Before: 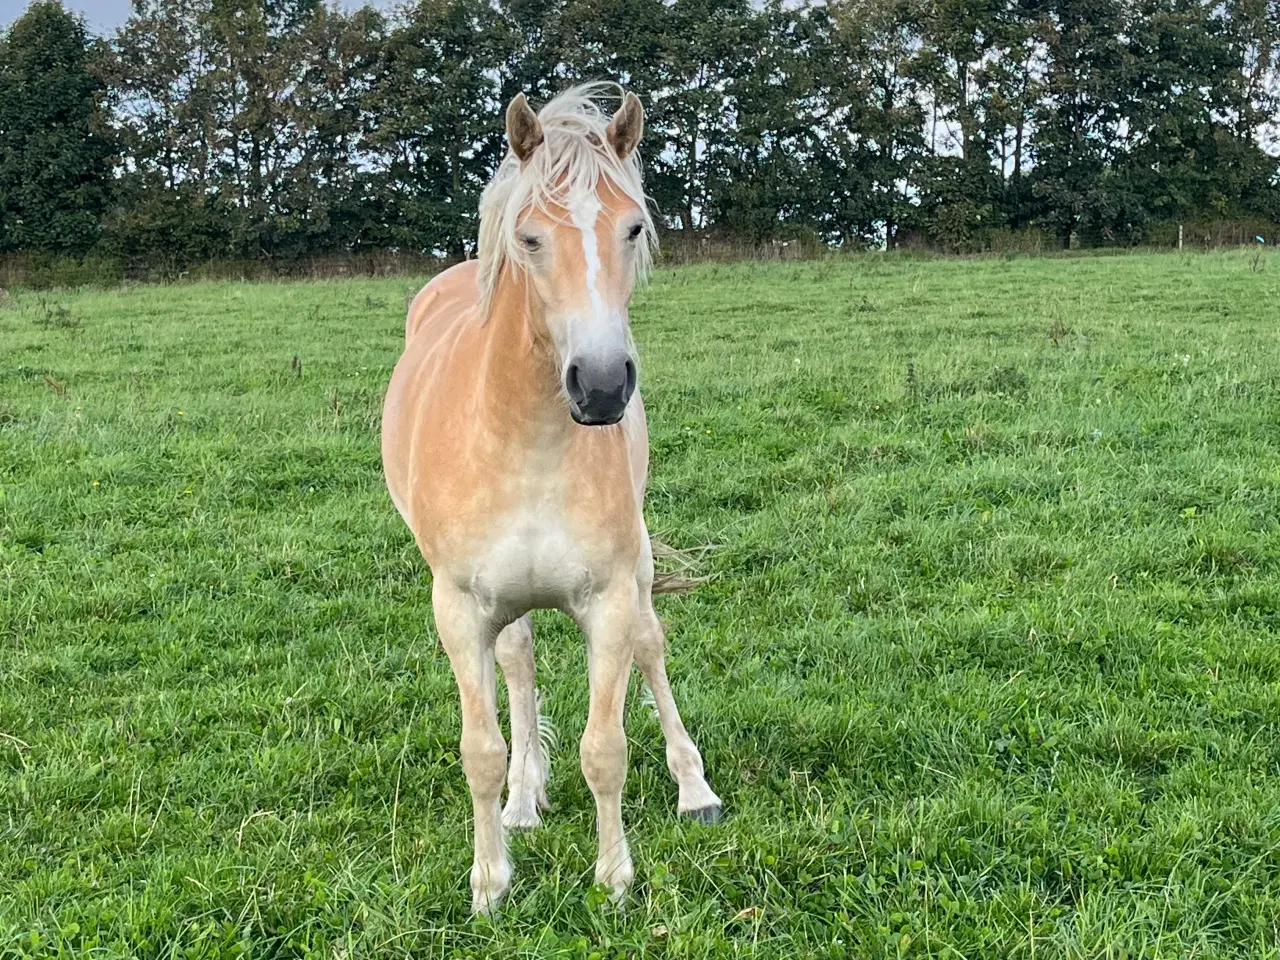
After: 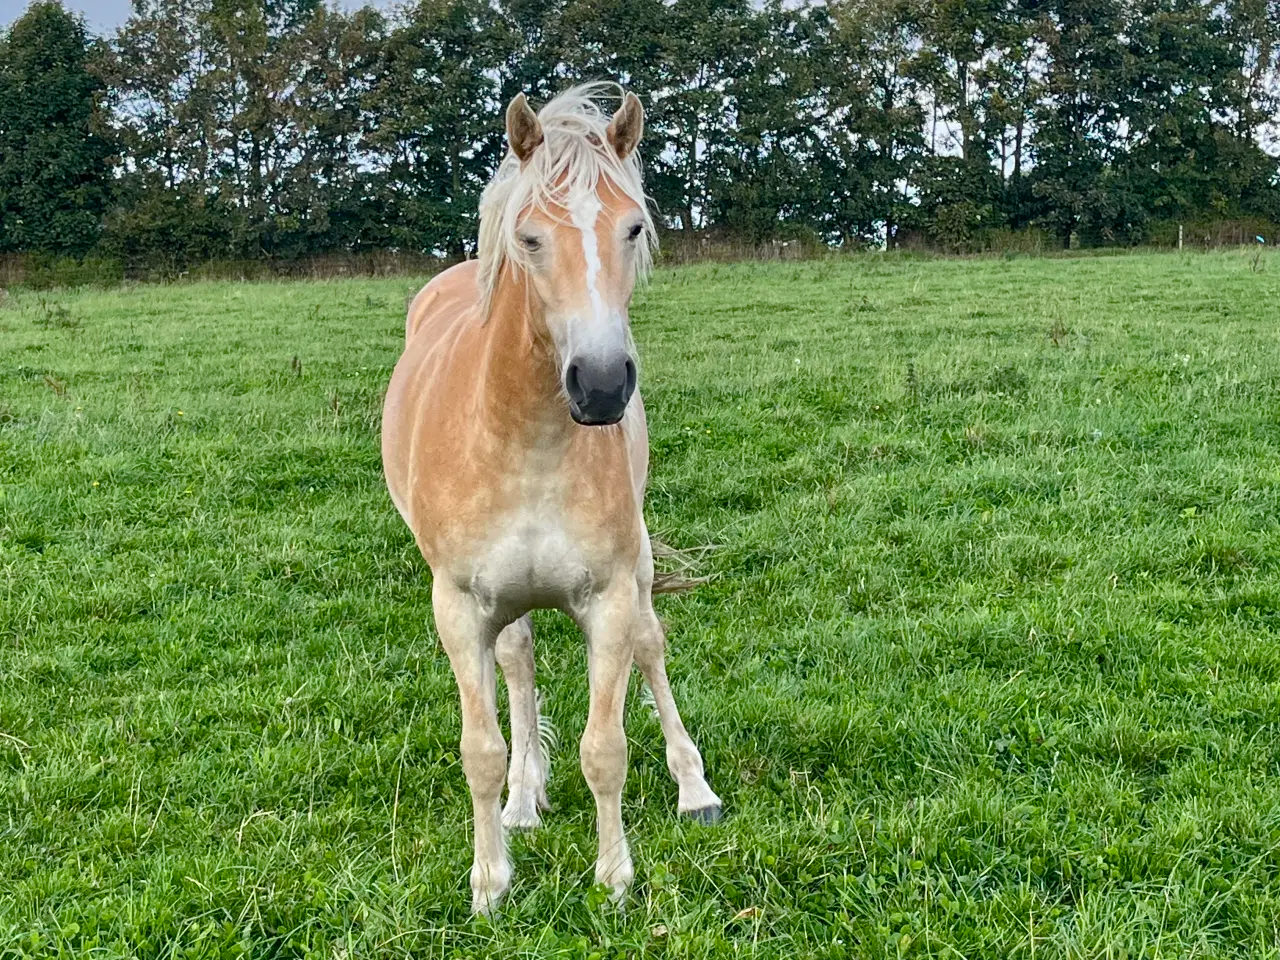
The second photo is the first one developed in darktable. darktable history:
shadows and highlights: shadows 19.13, highlights -83.41, soften with gaussian
color balance rgb: perceptual saturation grading › global saturation 20%, perceptual saturation grading › highlights -25%, perceptual saturation grading › shadows 25%
